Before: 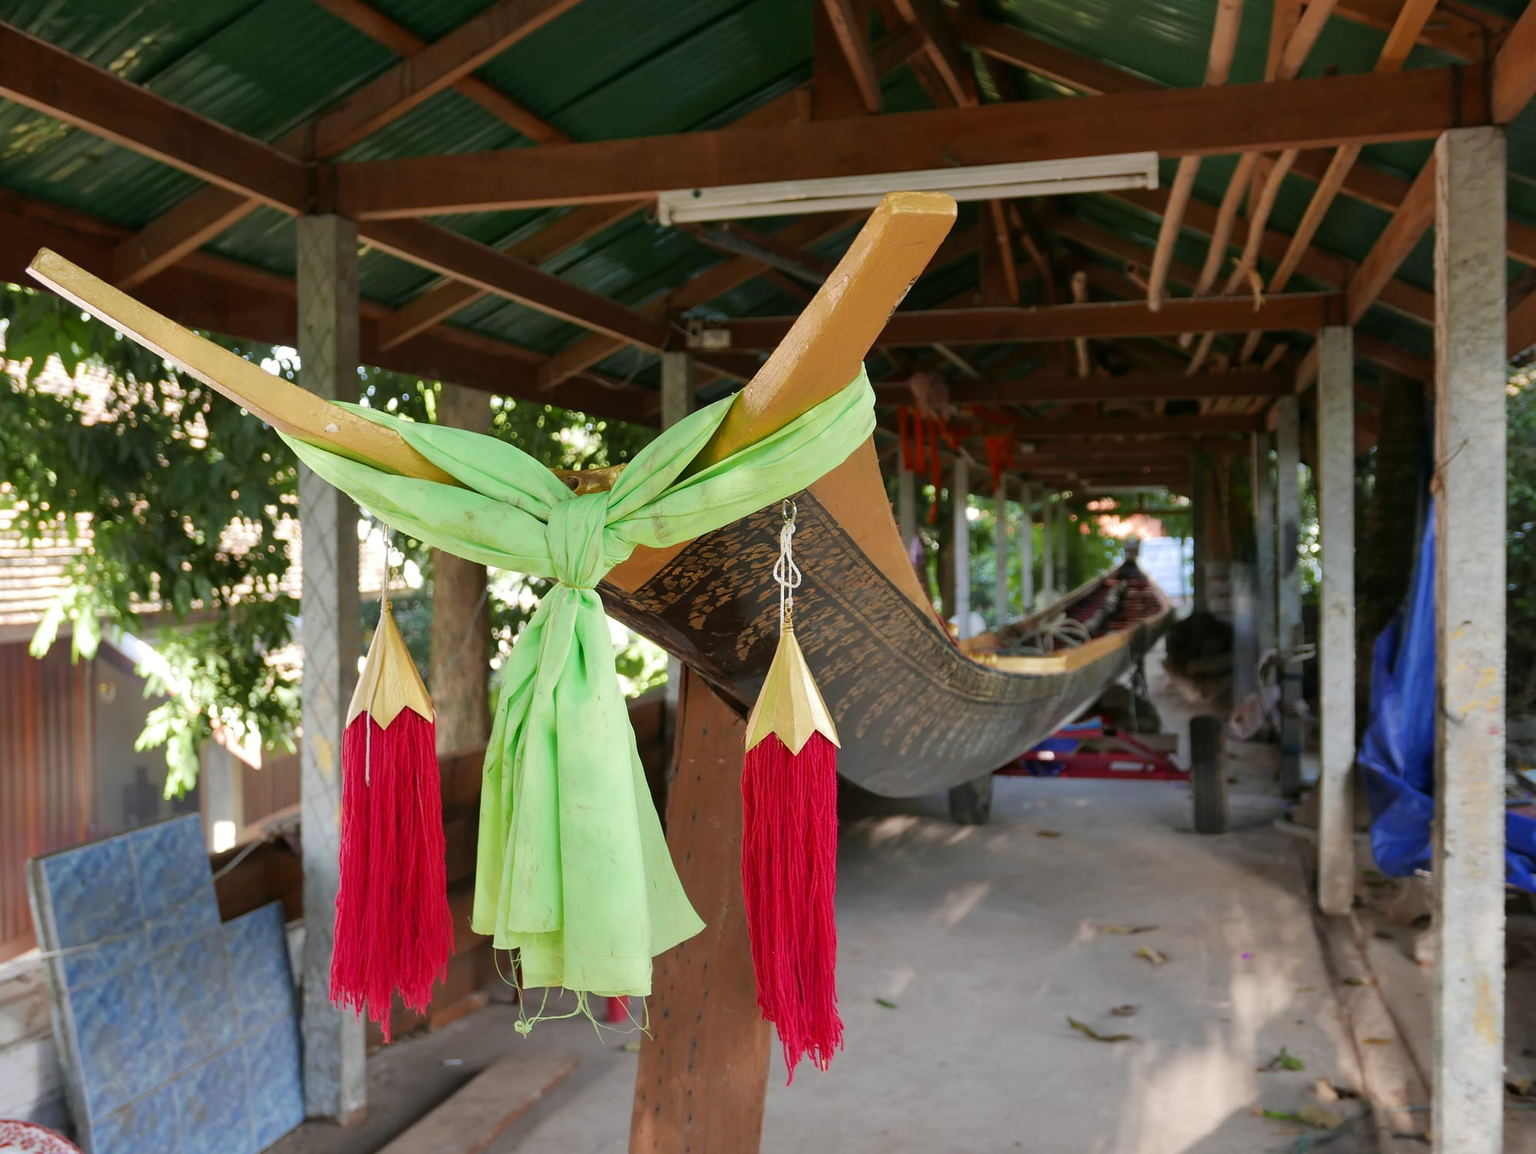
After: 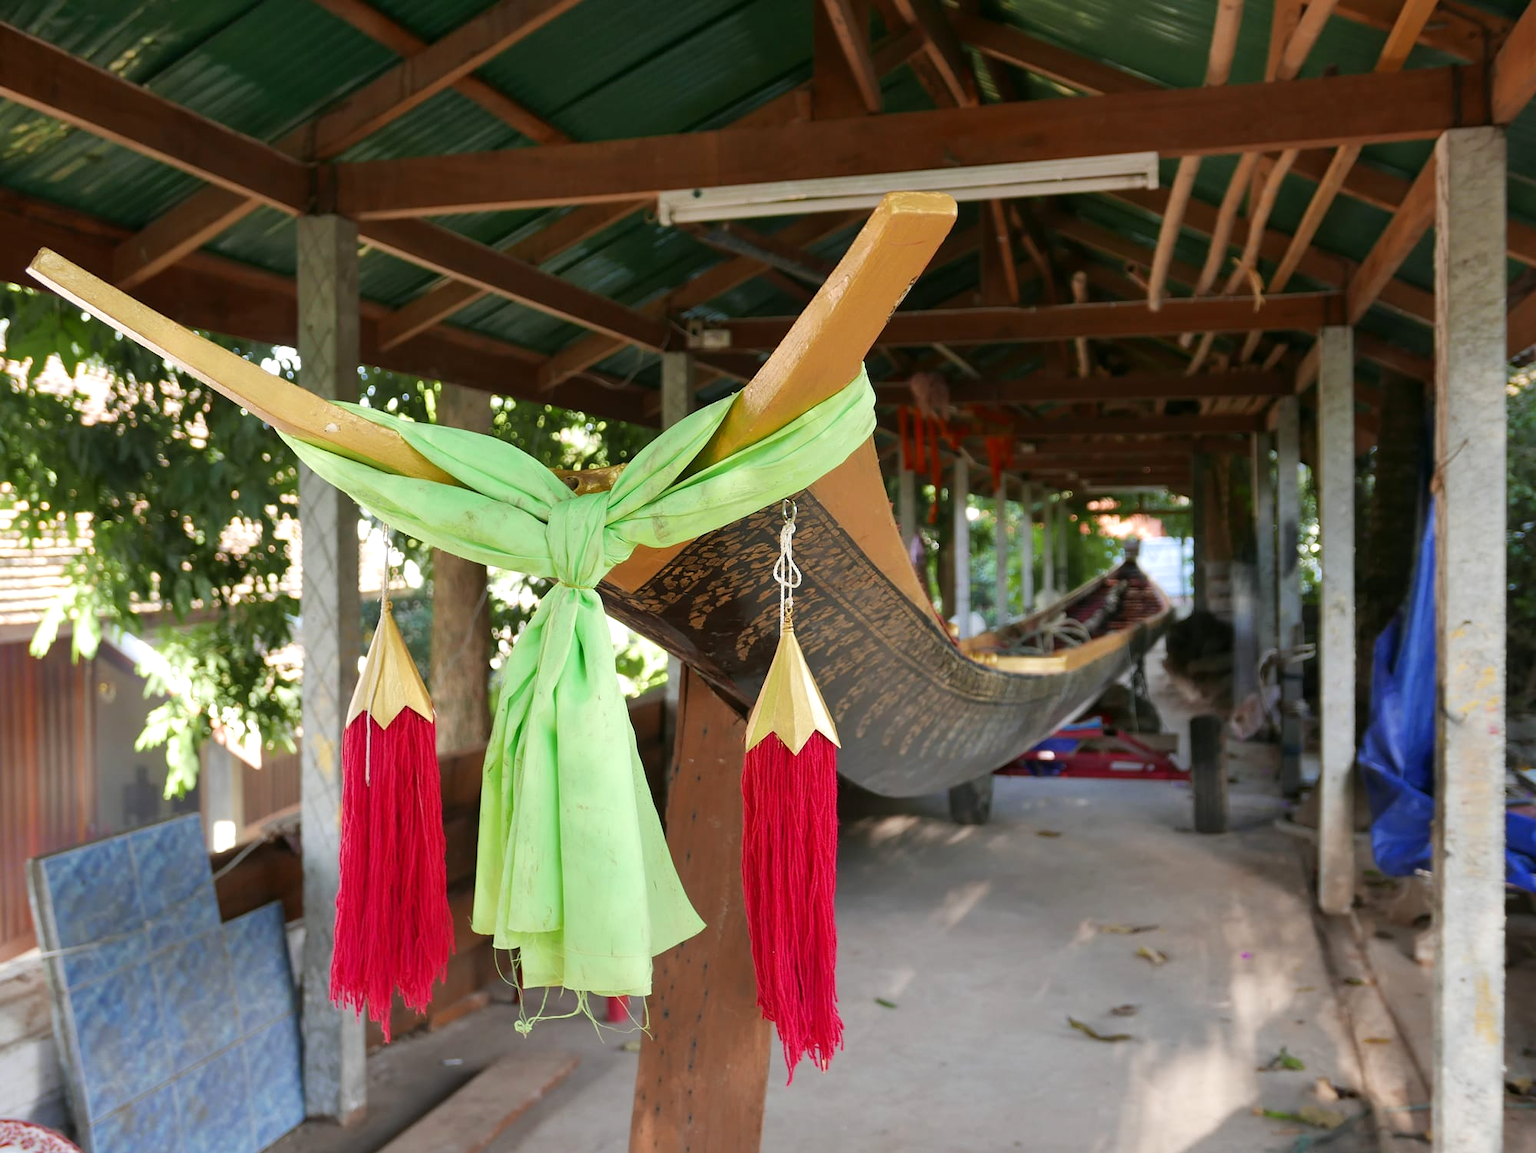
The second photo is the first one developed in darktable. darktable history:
exposure: exposure 0.21 EV, compensate highlight preservation false
